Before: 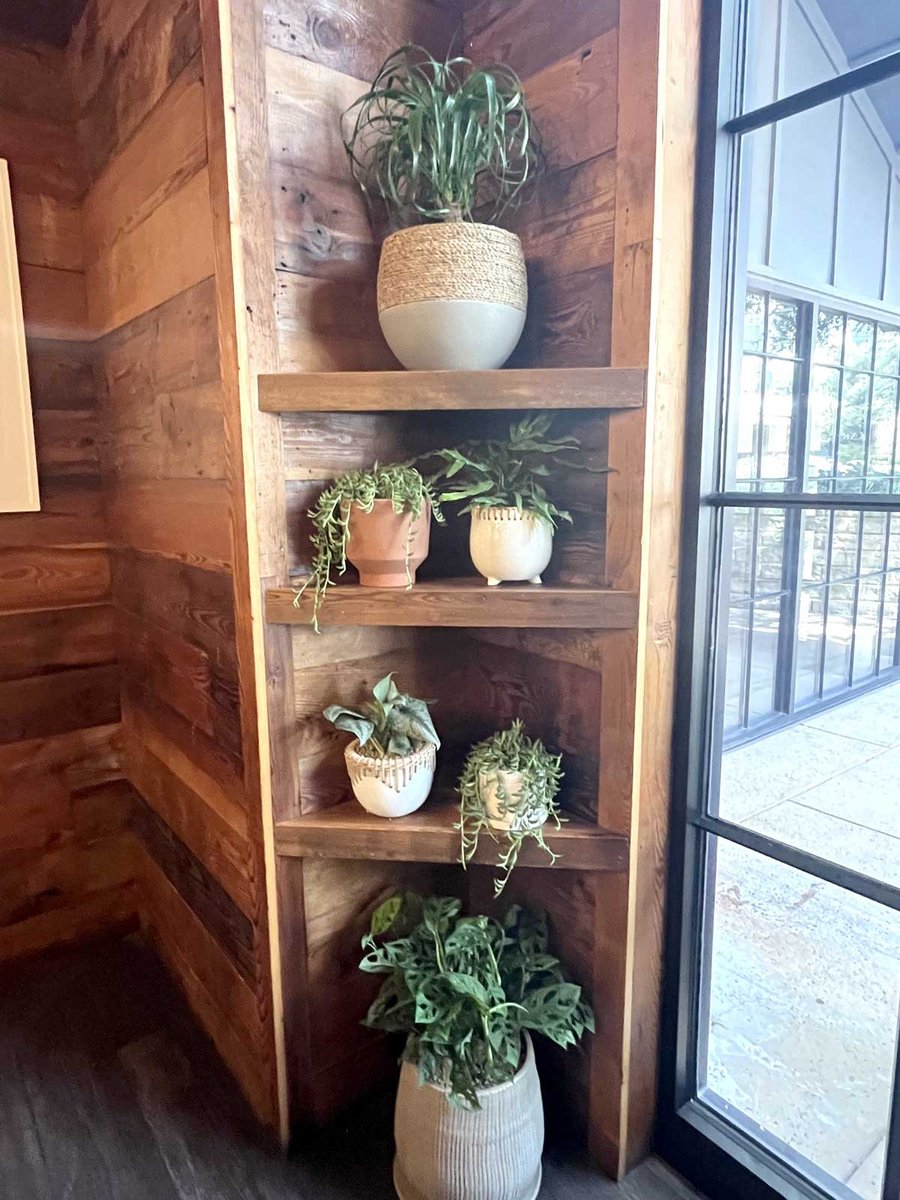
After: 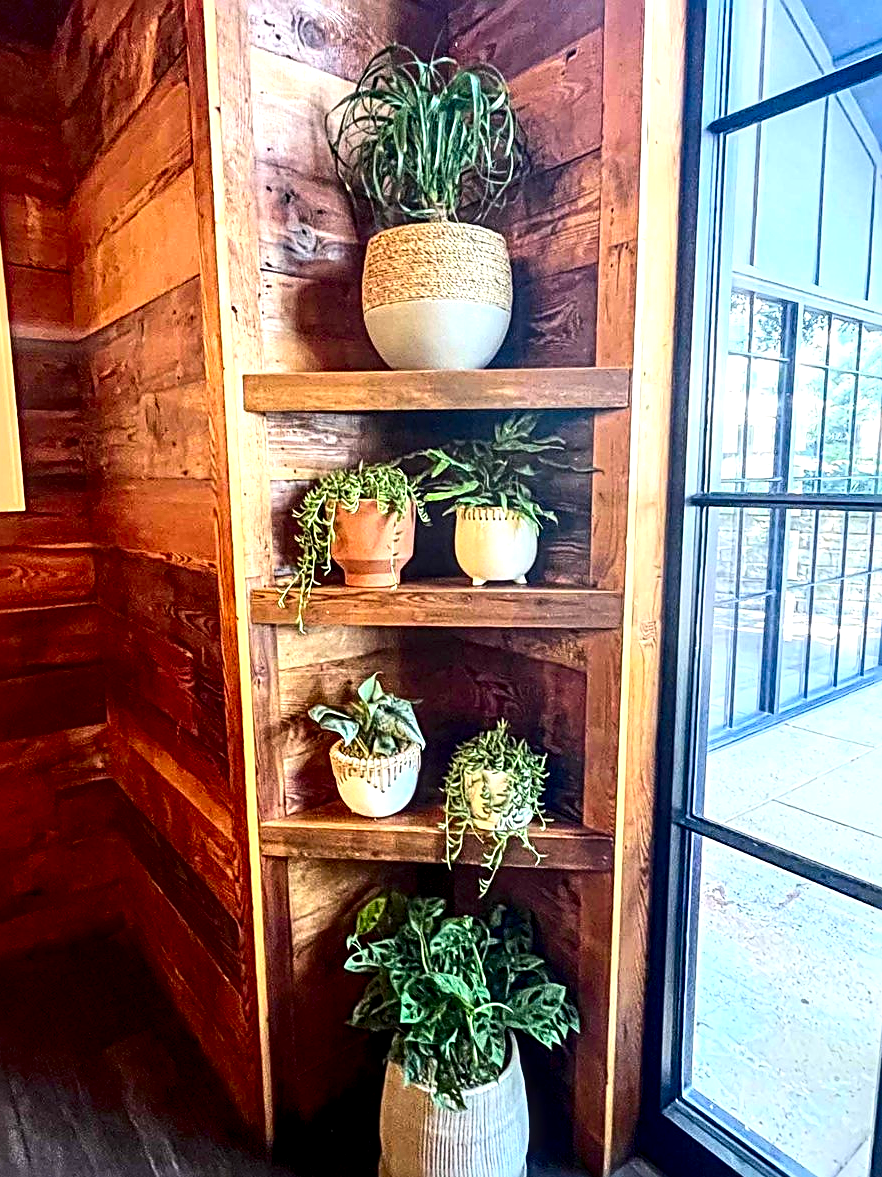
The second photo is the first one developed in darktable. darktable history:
local contrast: highlights 60%, shadows 59%, detail 160%
sharpen: radius 2.831, amount 0.725
contrast brightness saturation: contrast 0.26, brightness 0.013, saturation 0.869
crop: left 1.669%, right 0.273%, bottom 1.904%
